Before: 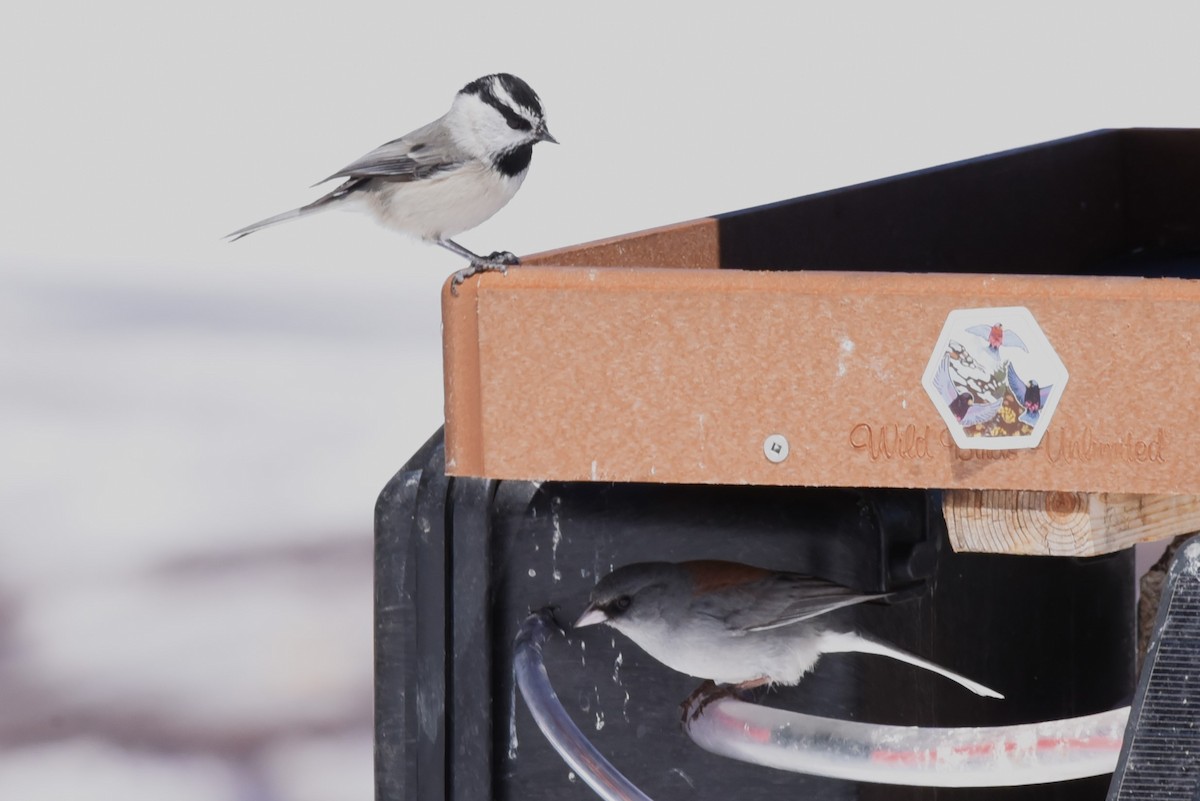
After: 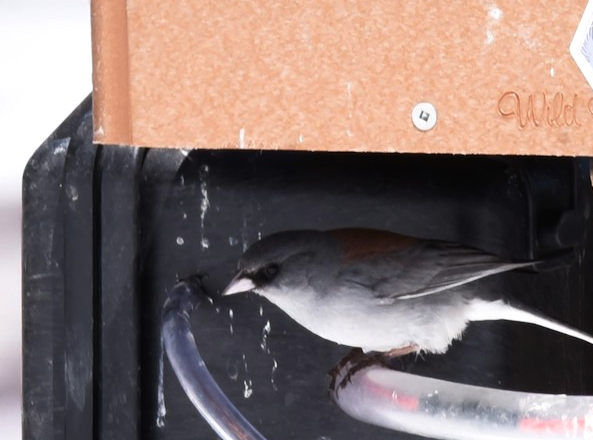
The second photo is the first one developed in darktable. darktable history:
crop: left 29.404%, top 41.522%, right 21.169%, bottom 3.482%
tone equalizer: -8 EV -0.773 EV, -7 EV -0.693 EV, -6 EV -0.611 EV, -5 EV -0.37 EV, -3 EV 0.398 EV, -2 EV 0.6 EV, -1 EV 0.676 EV, +0 EV 0.722 EV, edges refinement/feathering 500, mask exposure compensation -1.57 EV, preserve details guided filter
